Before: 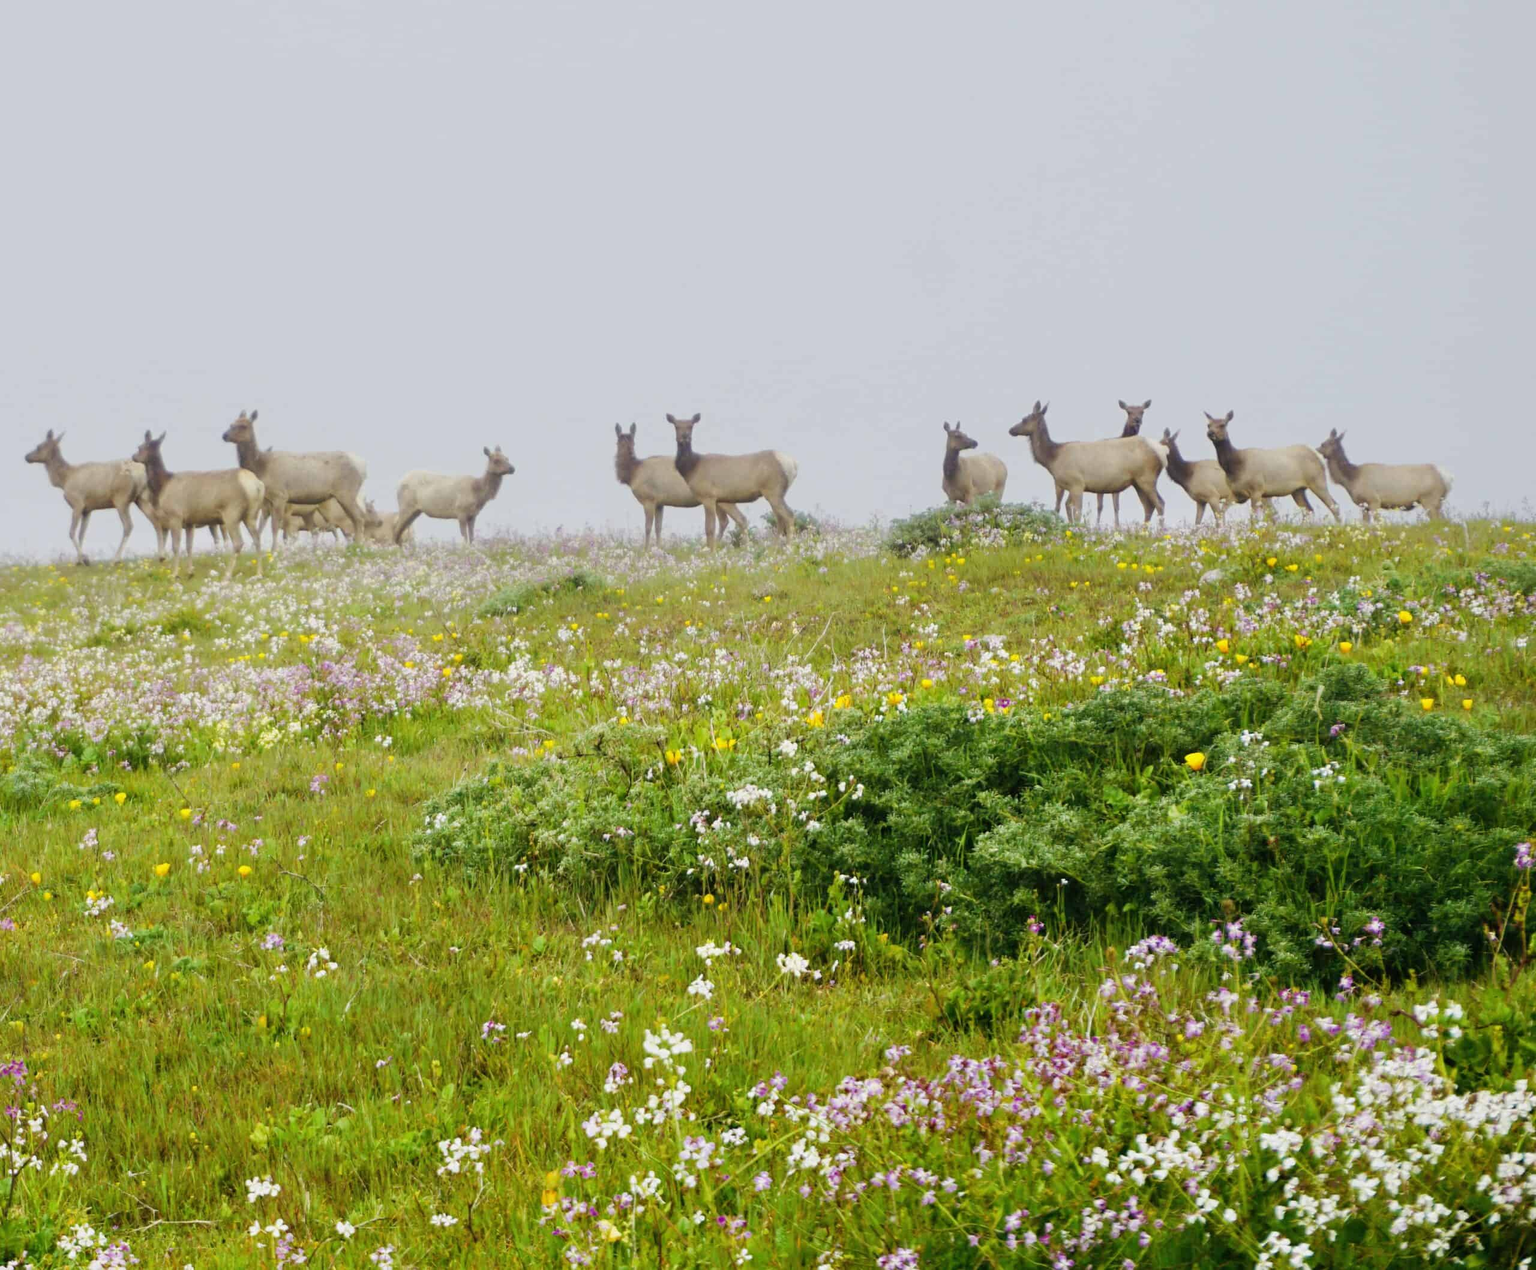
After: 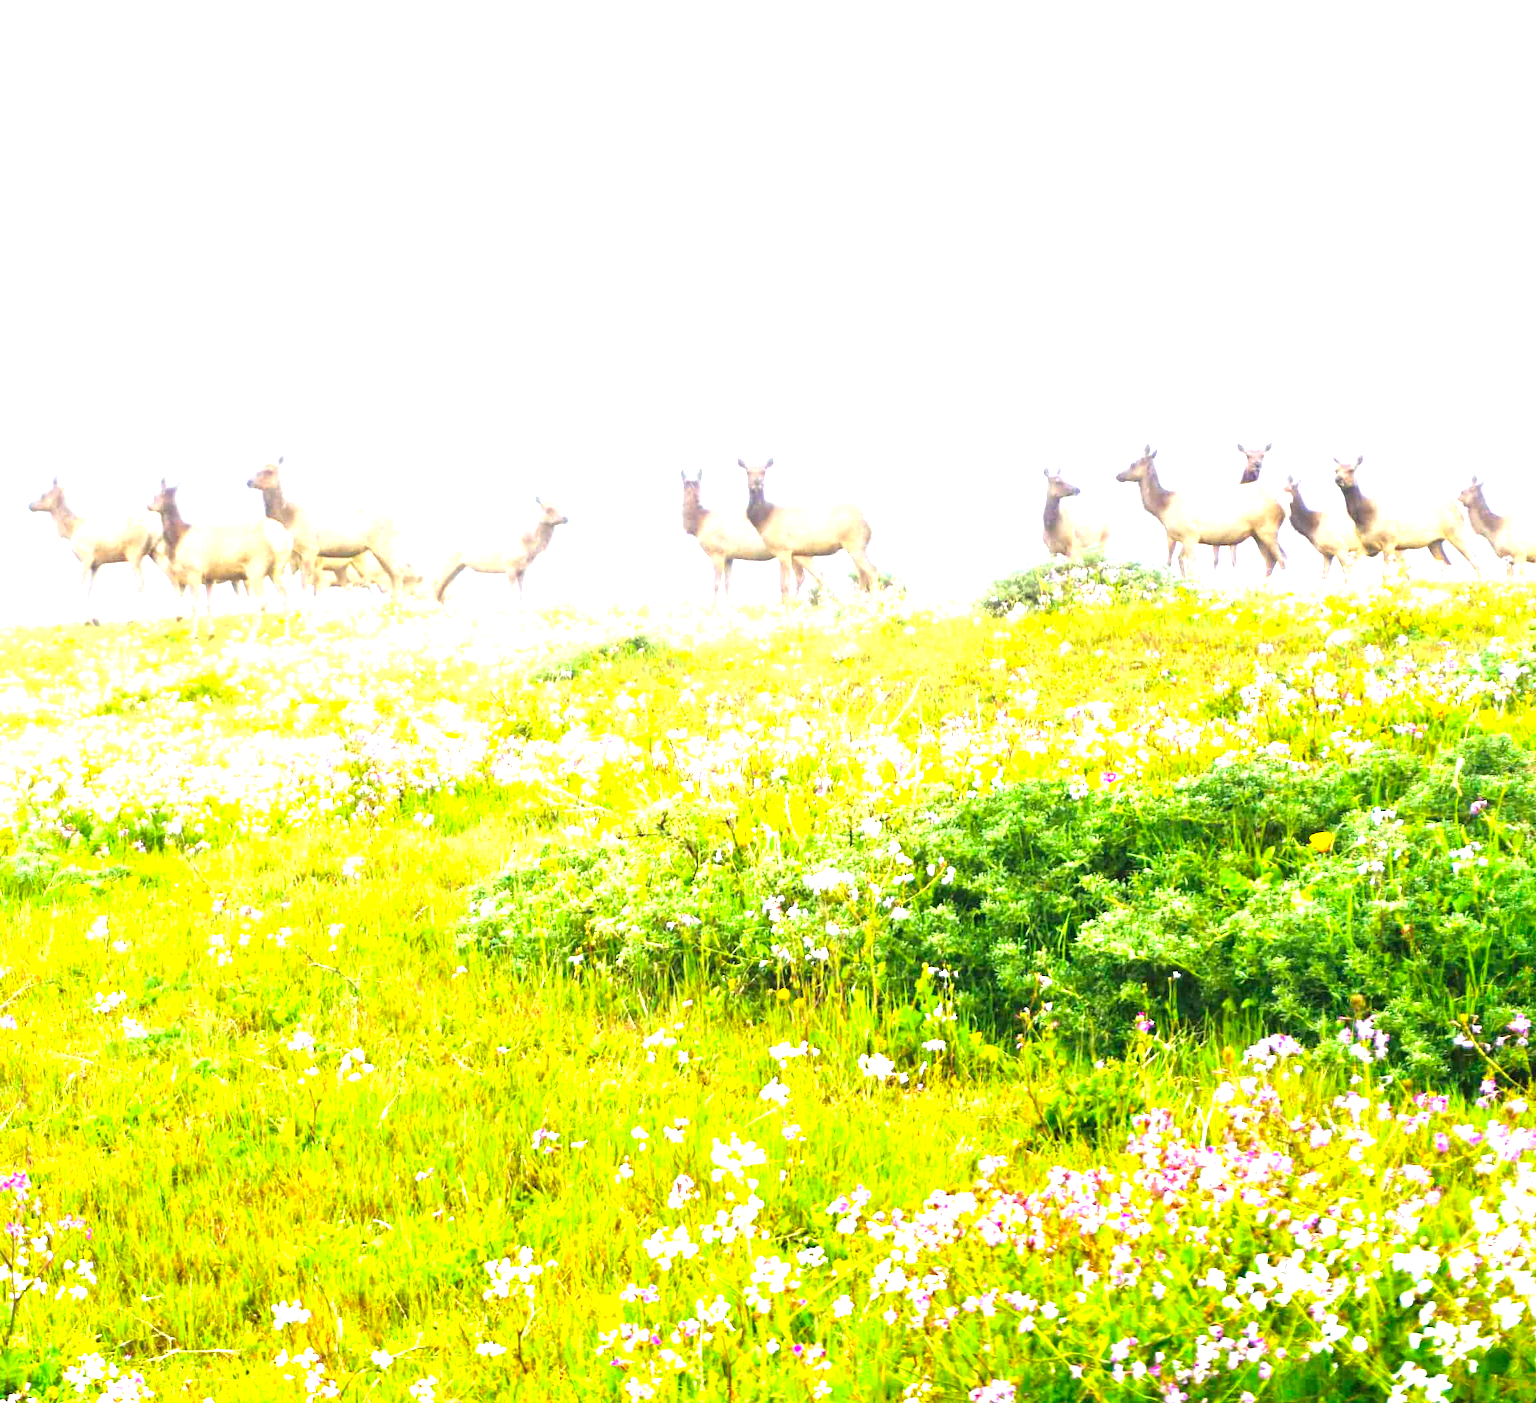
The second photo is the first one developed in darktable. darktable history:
crop: right 9.512%, bottom 0.031%
exposure: black level correction 0, exposure 1.996 EV, compensate highlight preservation false
